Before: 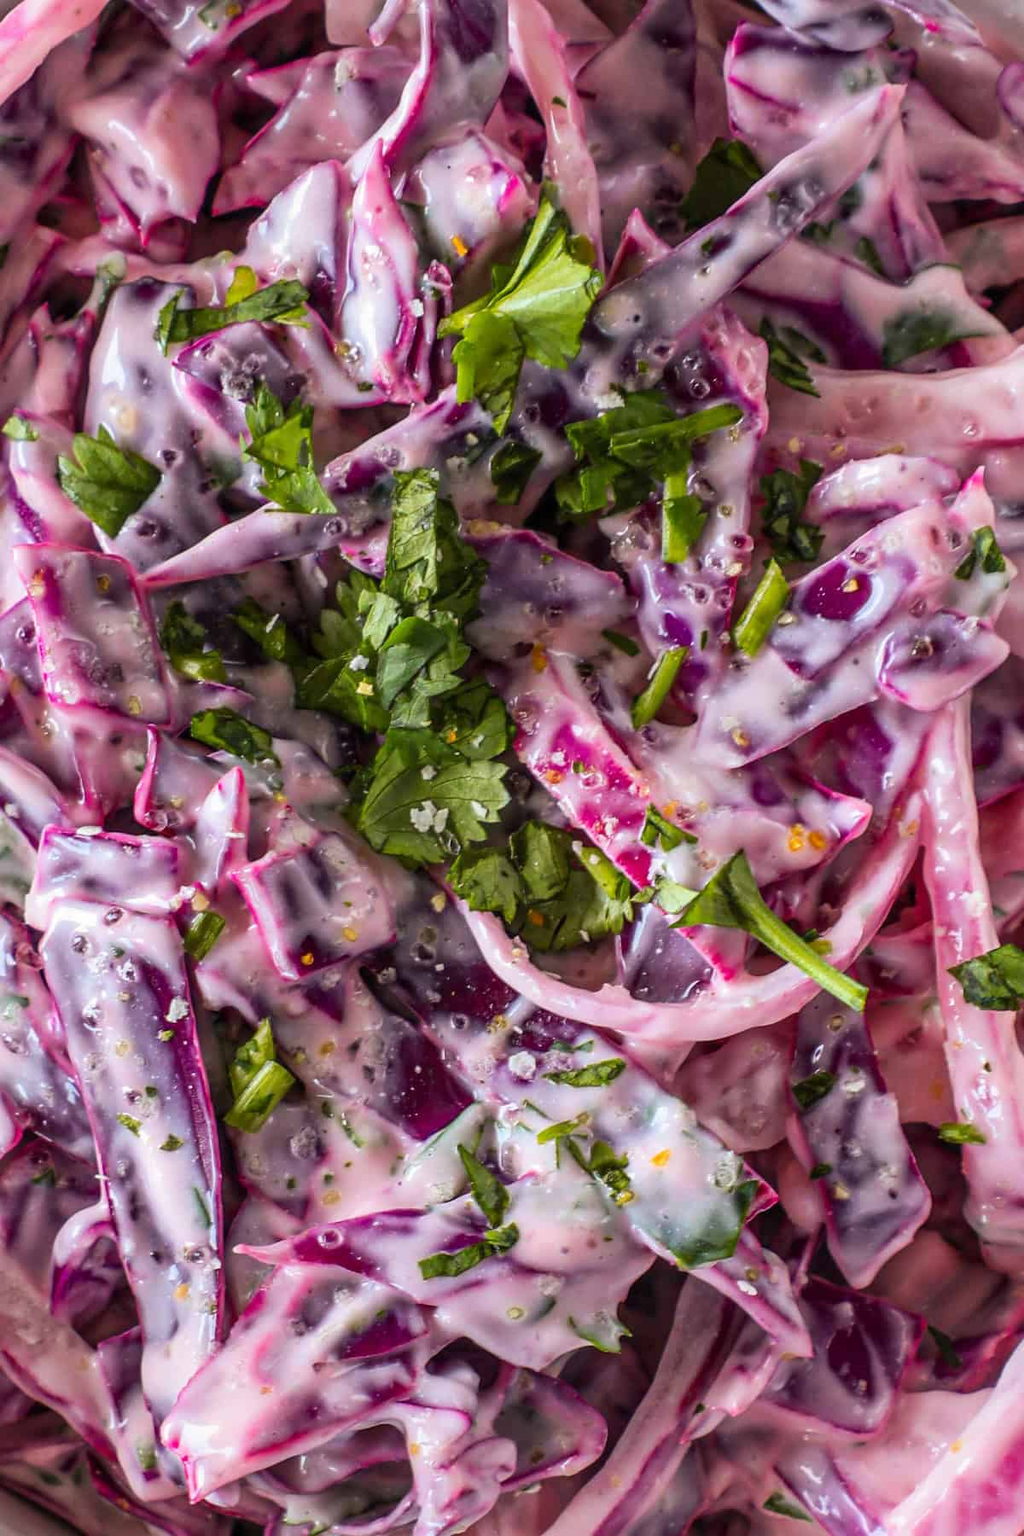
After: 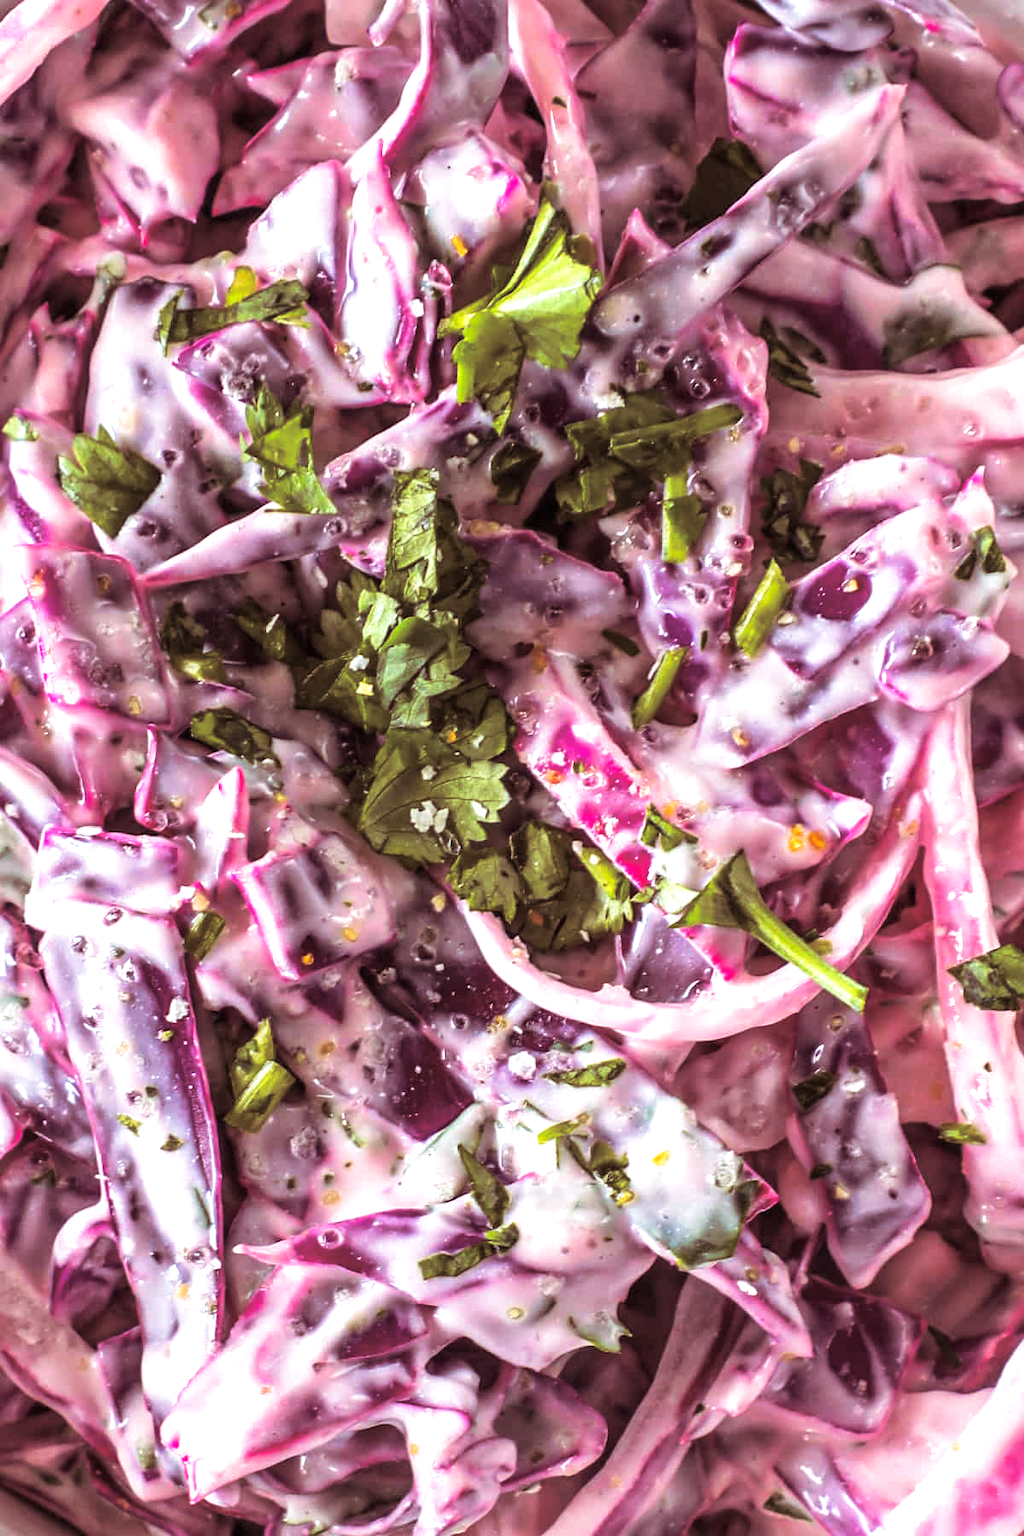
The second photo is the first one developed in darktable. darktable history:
exposure: black level correction 0, exposure 0.7 EV, compensate exposure bias true, compensate highlight preservation false
split-toning: shadows › saturation 0.41, highlights › saturation 0, compress 33.55%
